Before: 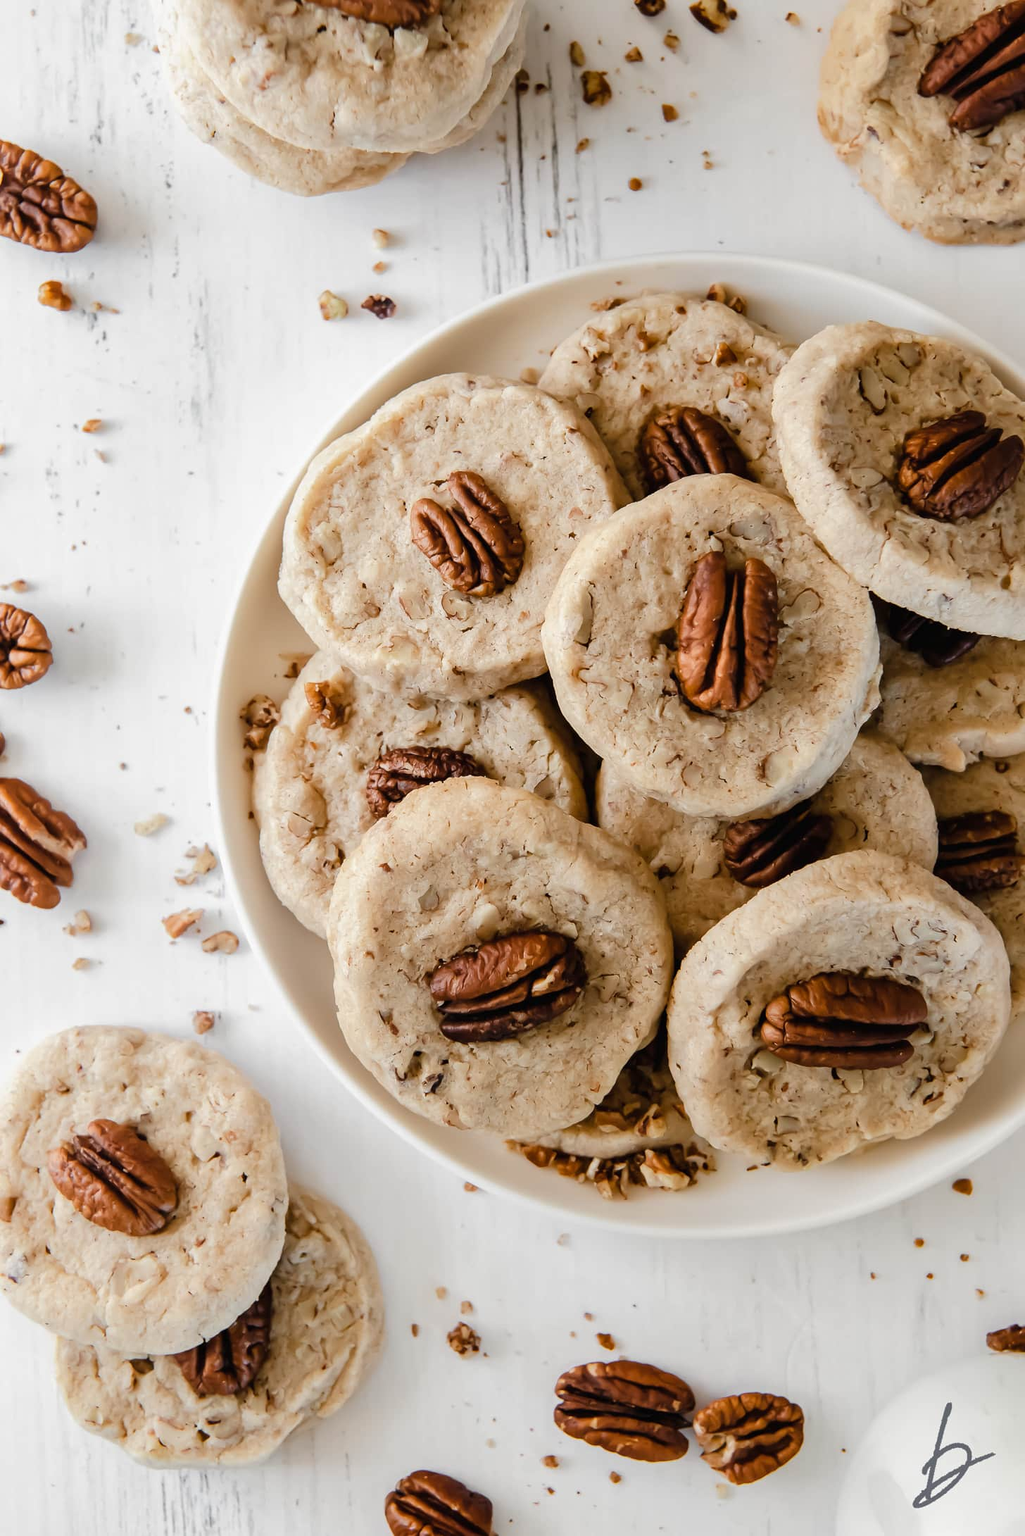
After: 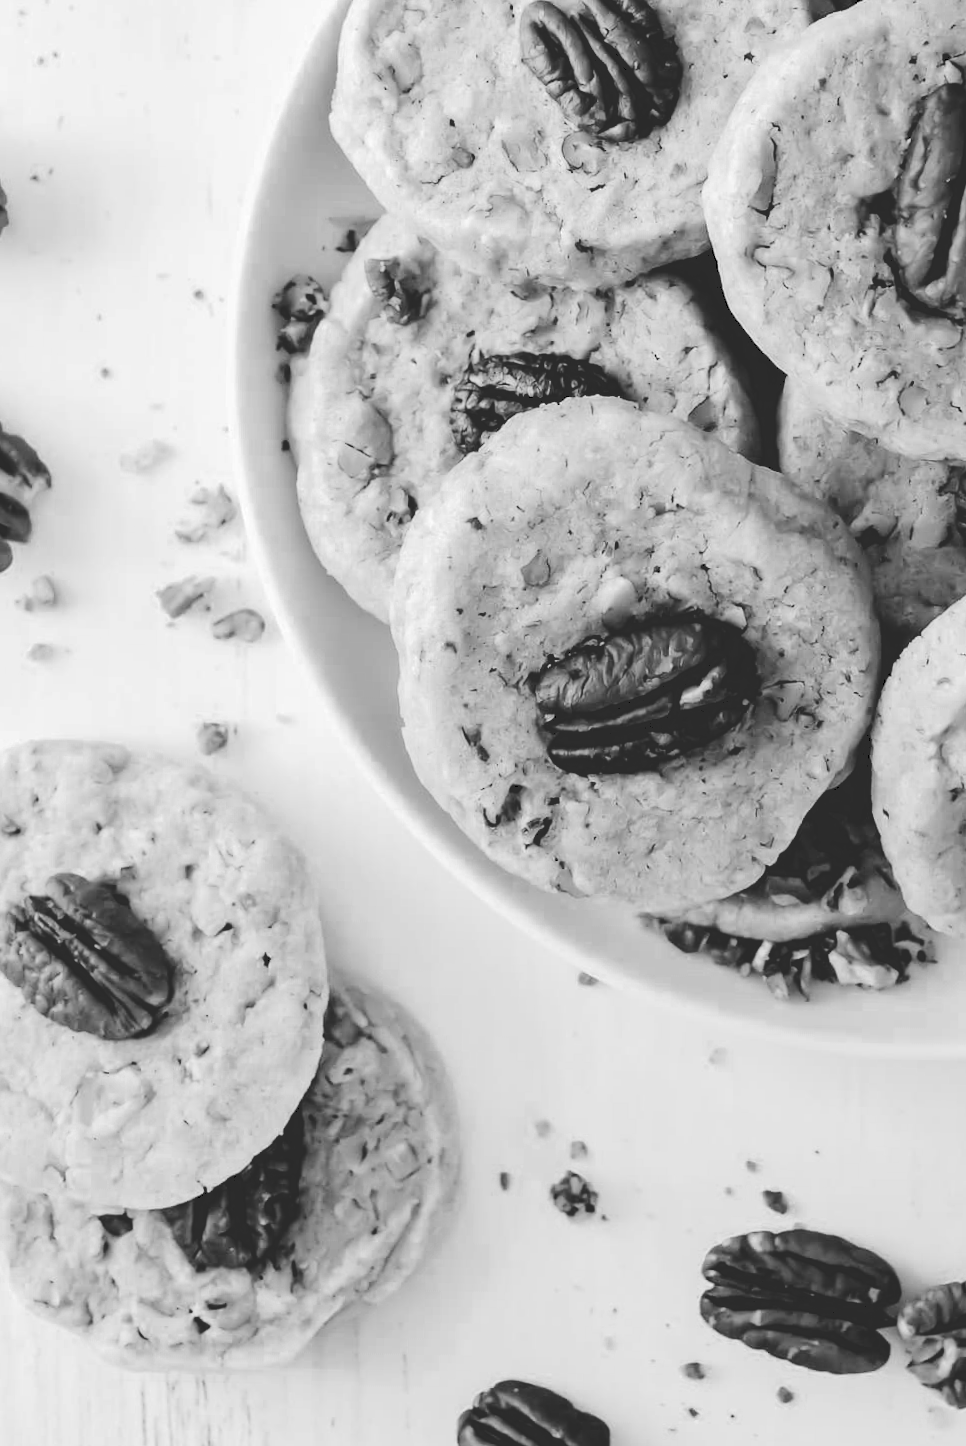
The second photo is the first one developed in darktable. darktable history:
crop and rotate: angle -1.07°, left 3.614%, top 31.843%, right 28.196%
color zones: curves: ch0 [(0.002, 0.593) (0.143, 0.417) (0.285, 0.541) (0.455, 0.289) (0.608, 0.327) (0.727, 0.283) (0.869, 0.571) (1, 0.603)]; ch1 [(0, 0) (0.143, 0) (0.286, 0) (0.429, 0) (0.571, 0) (0.714, 0) (0.857, 0)]
tone curve: curves: ch0 [(0, 0) (0.003, 0.178) (0.011, 0.177) (0.025, 0.177) (0.044, 0.178) (0.069, 0.178) (0.1, 0.18) (0.136, 0.183) (0.177, 0.199) (0.224, 0.227) (0.277, 0.278) (0.335, 0.357) (0.399, 0.449) (0.468, 0.546) (0.543, 0.65) (0.623, 0.724) (0.709, 0.804) (0.801, 0.868) (0.898, 0.921) (1, 1)], color space Lab, independent channels, preserve colors none
